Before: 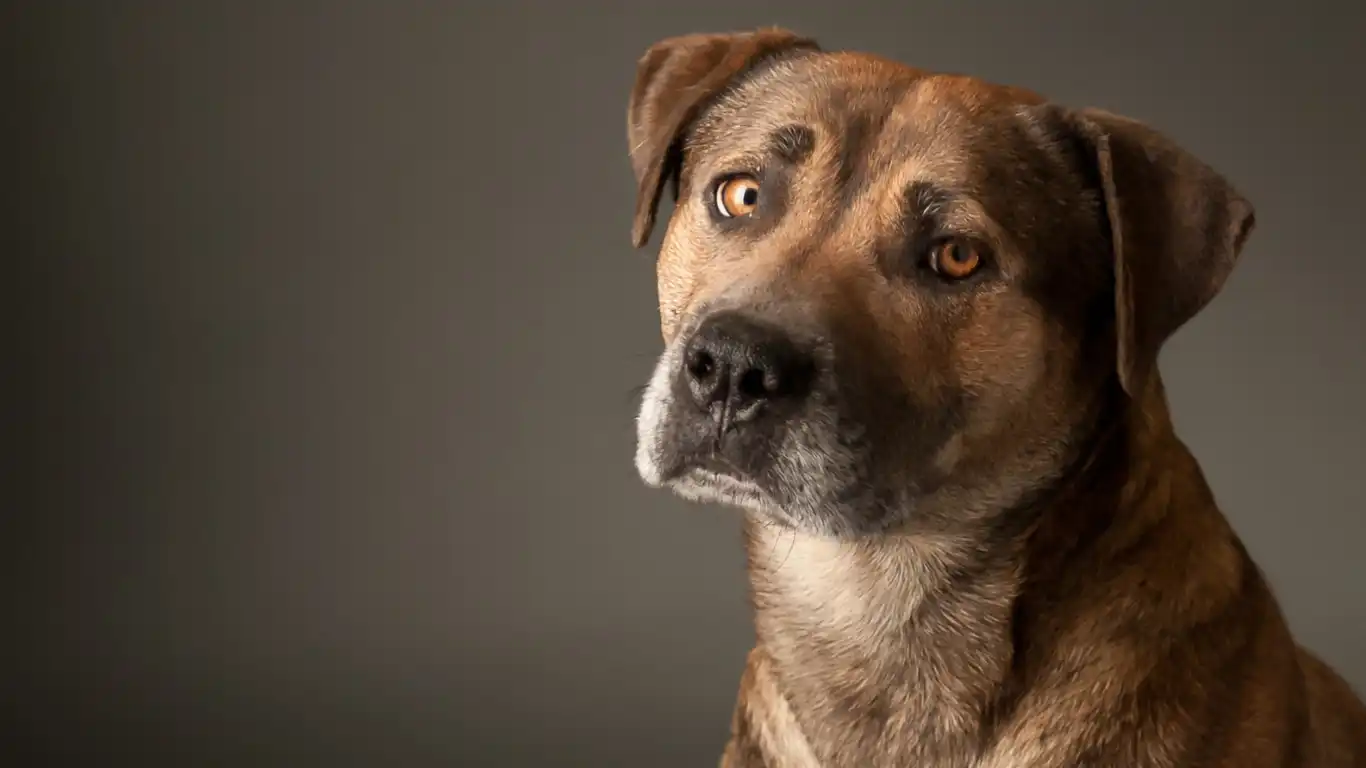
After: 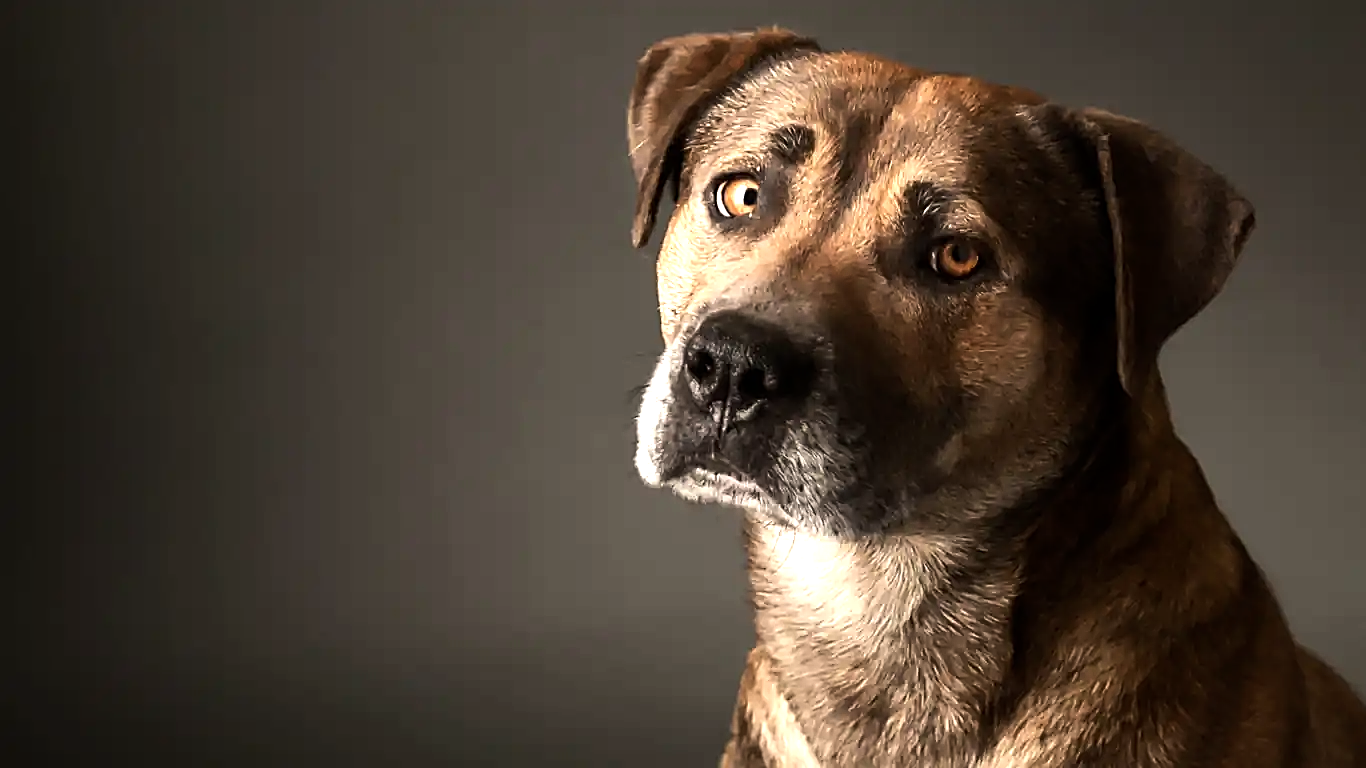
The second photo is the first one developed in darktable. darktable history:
sharpen: amount 0.6
tone equalizer: -8 EV -1.08 EV, -7 EV -1.01 EV, -6 EV -0.867 EV, -5 EV -0.578 EV, -3 EV 0.578 EV, -2 EV 0.867 EV, -1 EV 1.01 EV, +0 EV 1.08 EV, edges refinement/feathering 500, mask exposure compensation -1.57 EV, preserve details no
